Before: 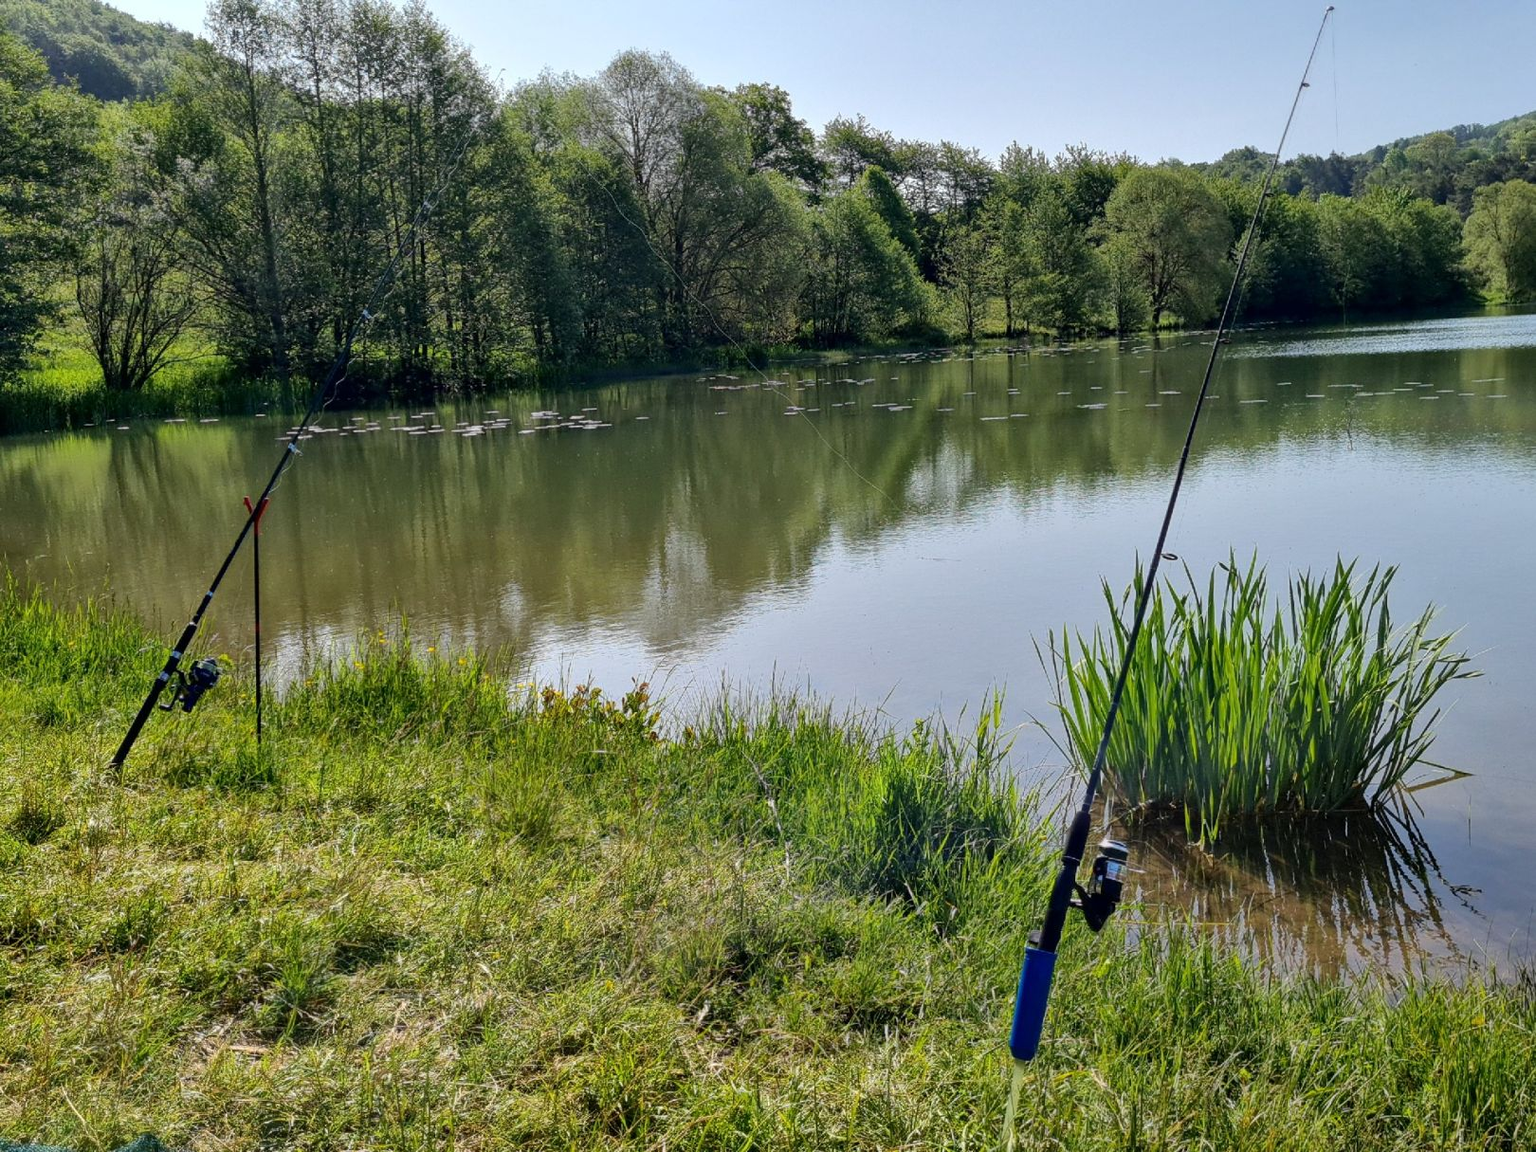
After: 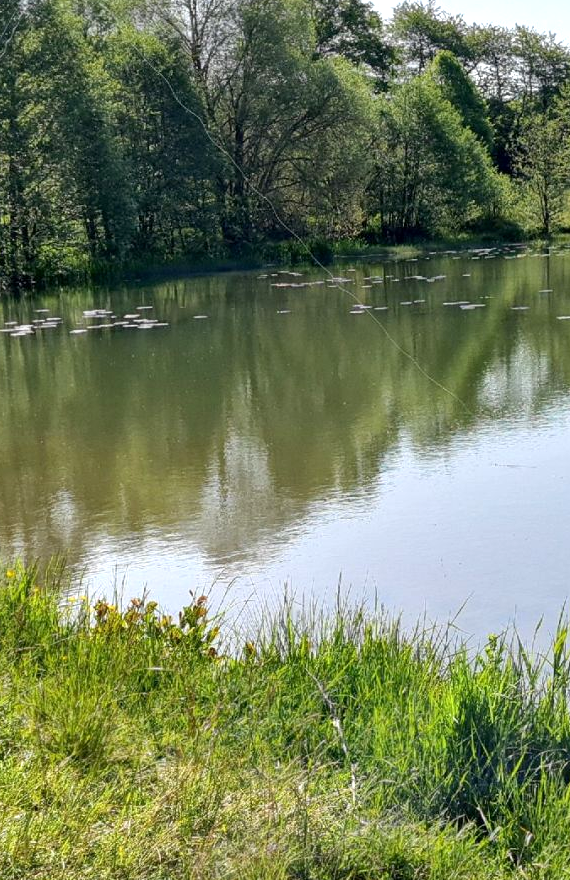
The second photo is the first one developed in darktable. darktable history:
crop and rotate: left 29.476%, top 10.214%, right 35.32%, bottom 17.333%
exposure: black level correction 0.001, exposure 0.5 EV, compensate exposure bias true, compensate highlight preservation false
